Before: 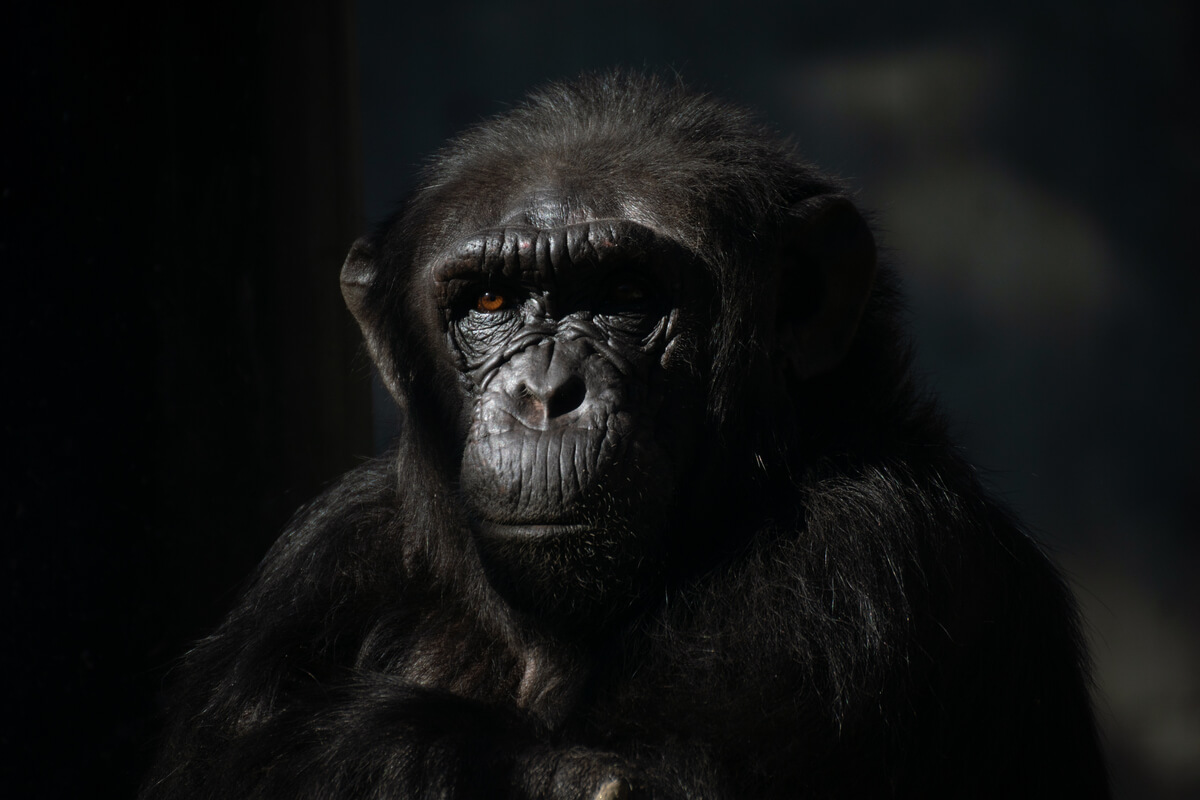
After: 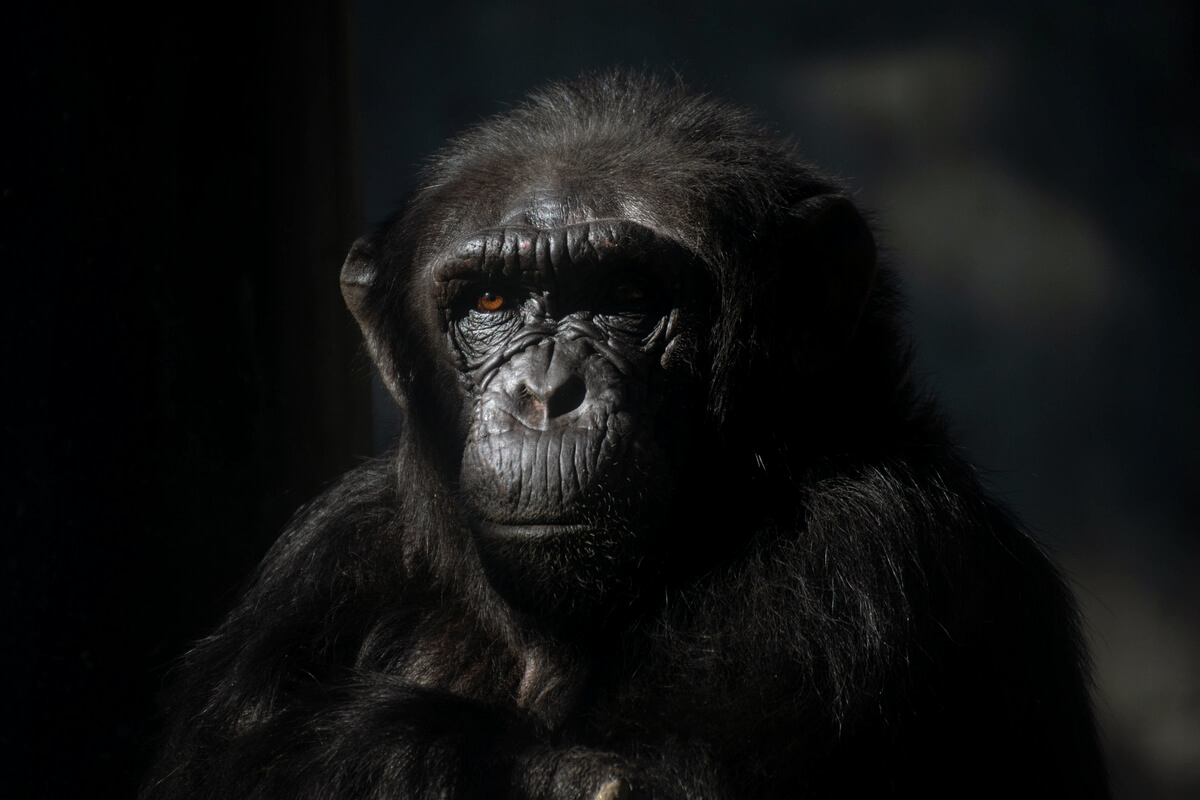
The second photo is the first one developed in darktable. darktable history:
contrast equalizer: y [[0.46, 0.454, 0.451, 0.451, 0.455, 0.46], [0.5 ×6], [0.5 ×6], [0 ×6], [0 ×6]]
local contrast: detail 140%
